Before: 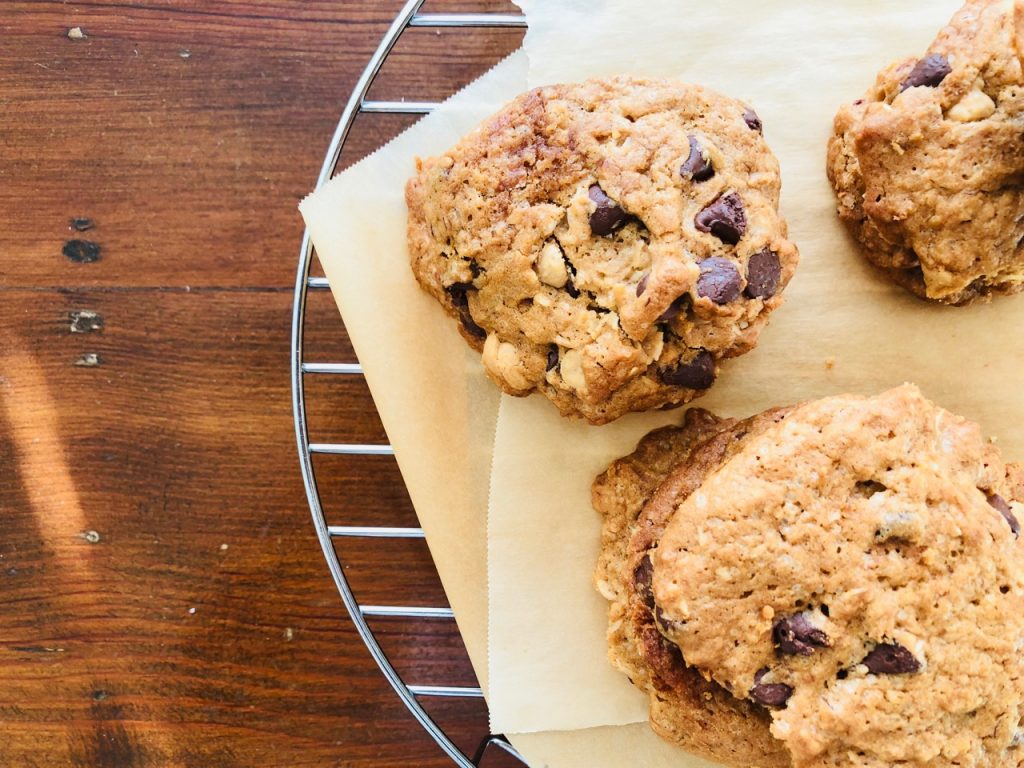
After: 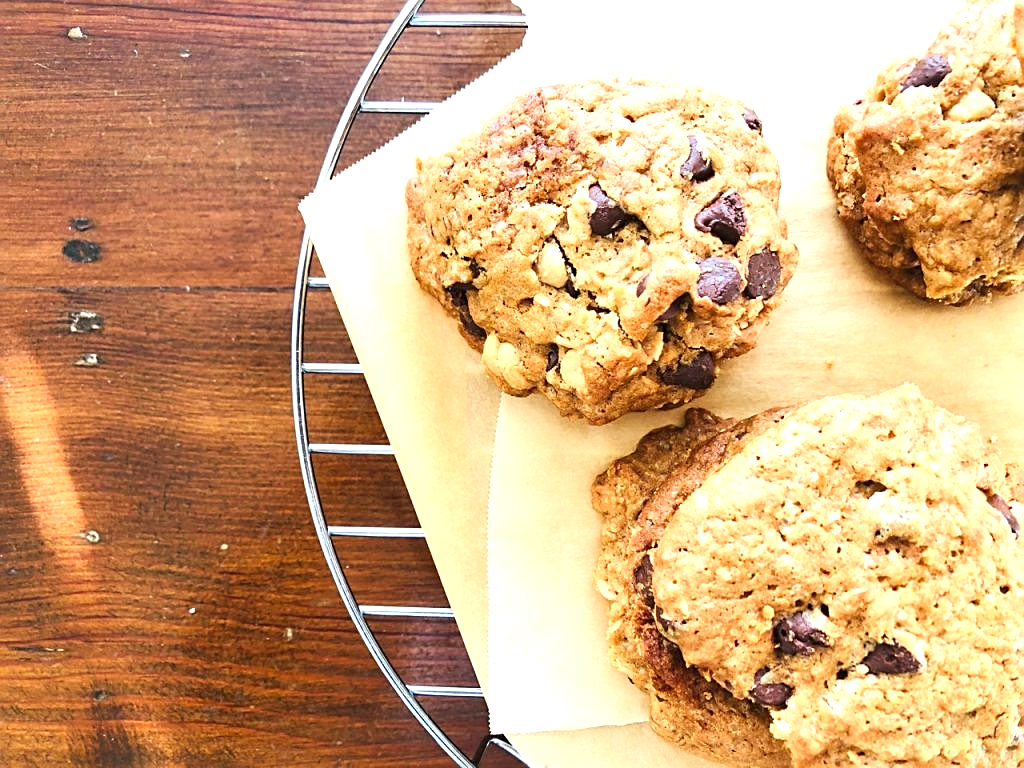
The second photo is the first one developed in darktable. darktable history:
sharpen: on, module defaults
exposure: black level correction 0, exposure 0.701 EV, compensate exposure bias true, compensate highlight preservation false
